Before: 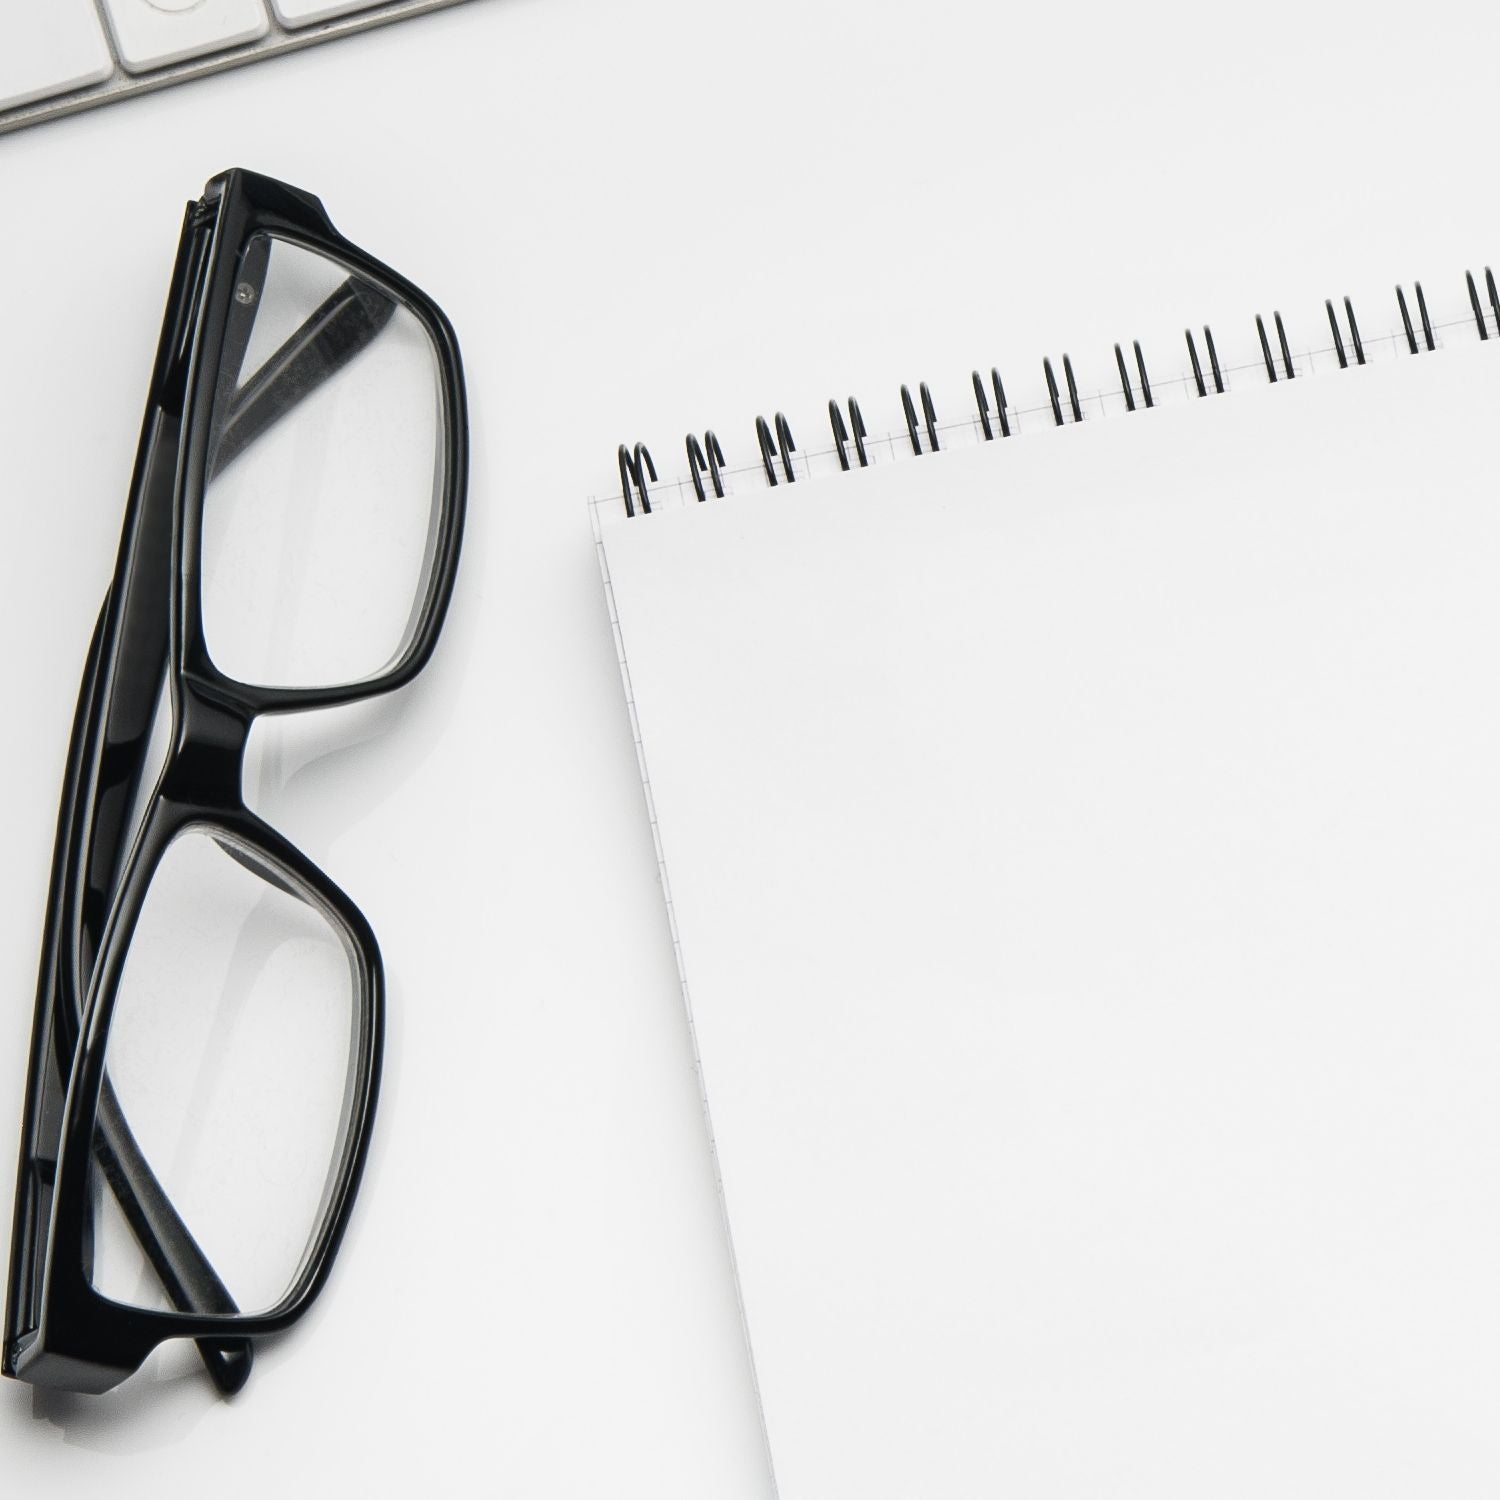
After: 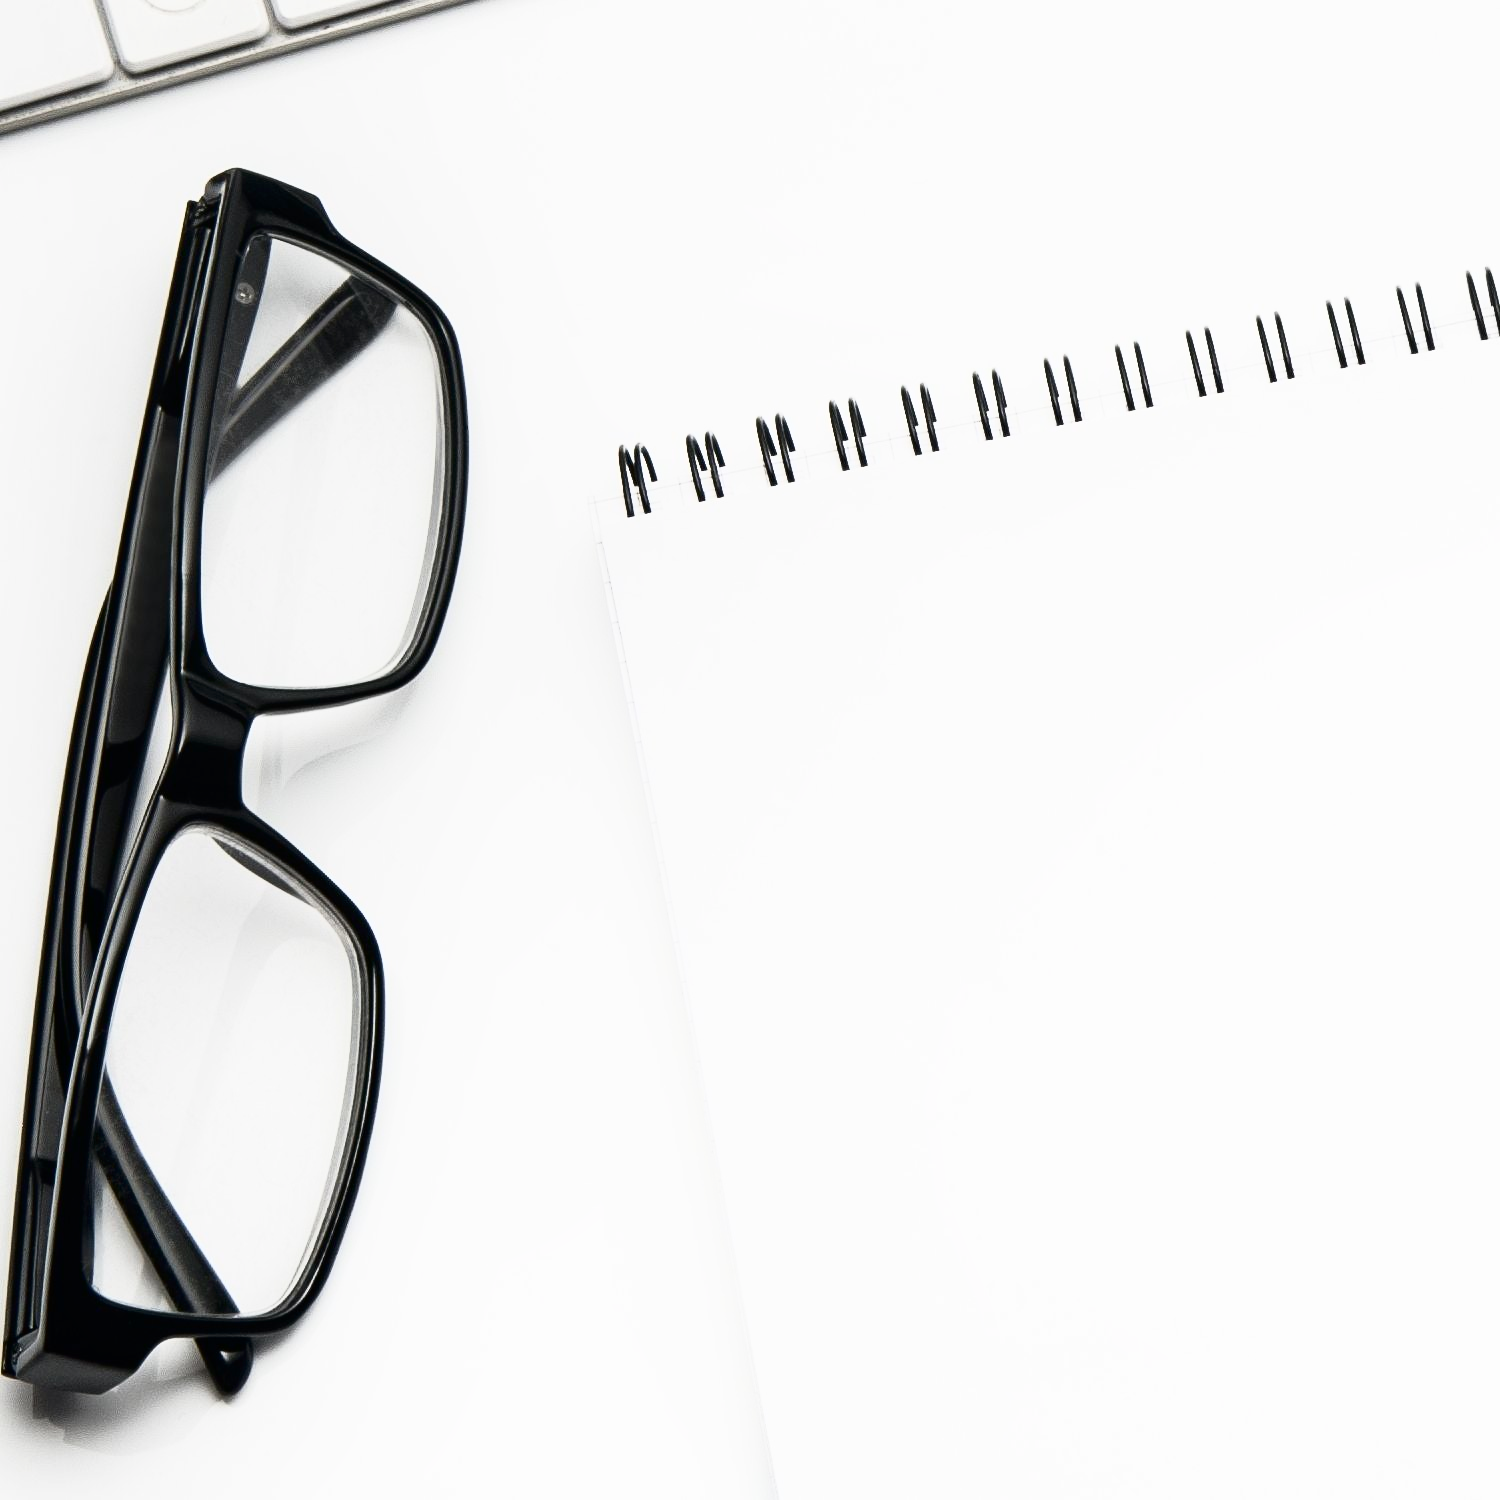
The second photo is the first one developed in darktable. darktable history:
shadows and highlights: shadows -63.66, white point adjustment -5.11, highlights 61.83
